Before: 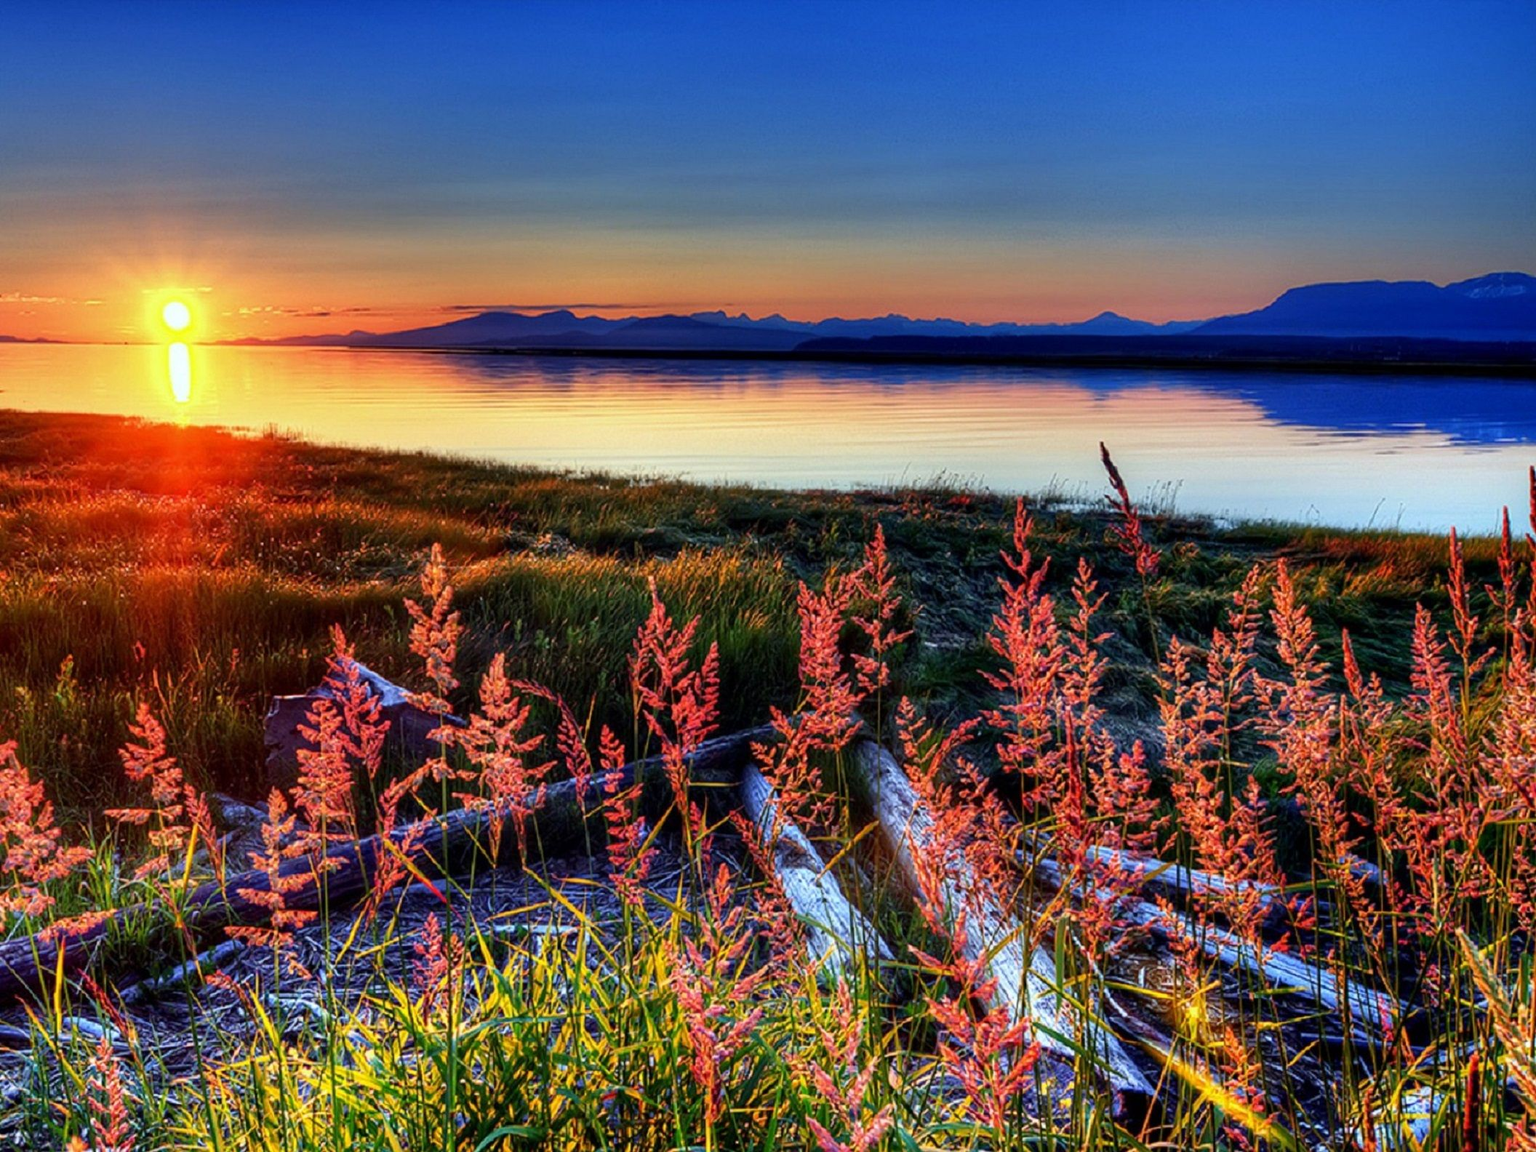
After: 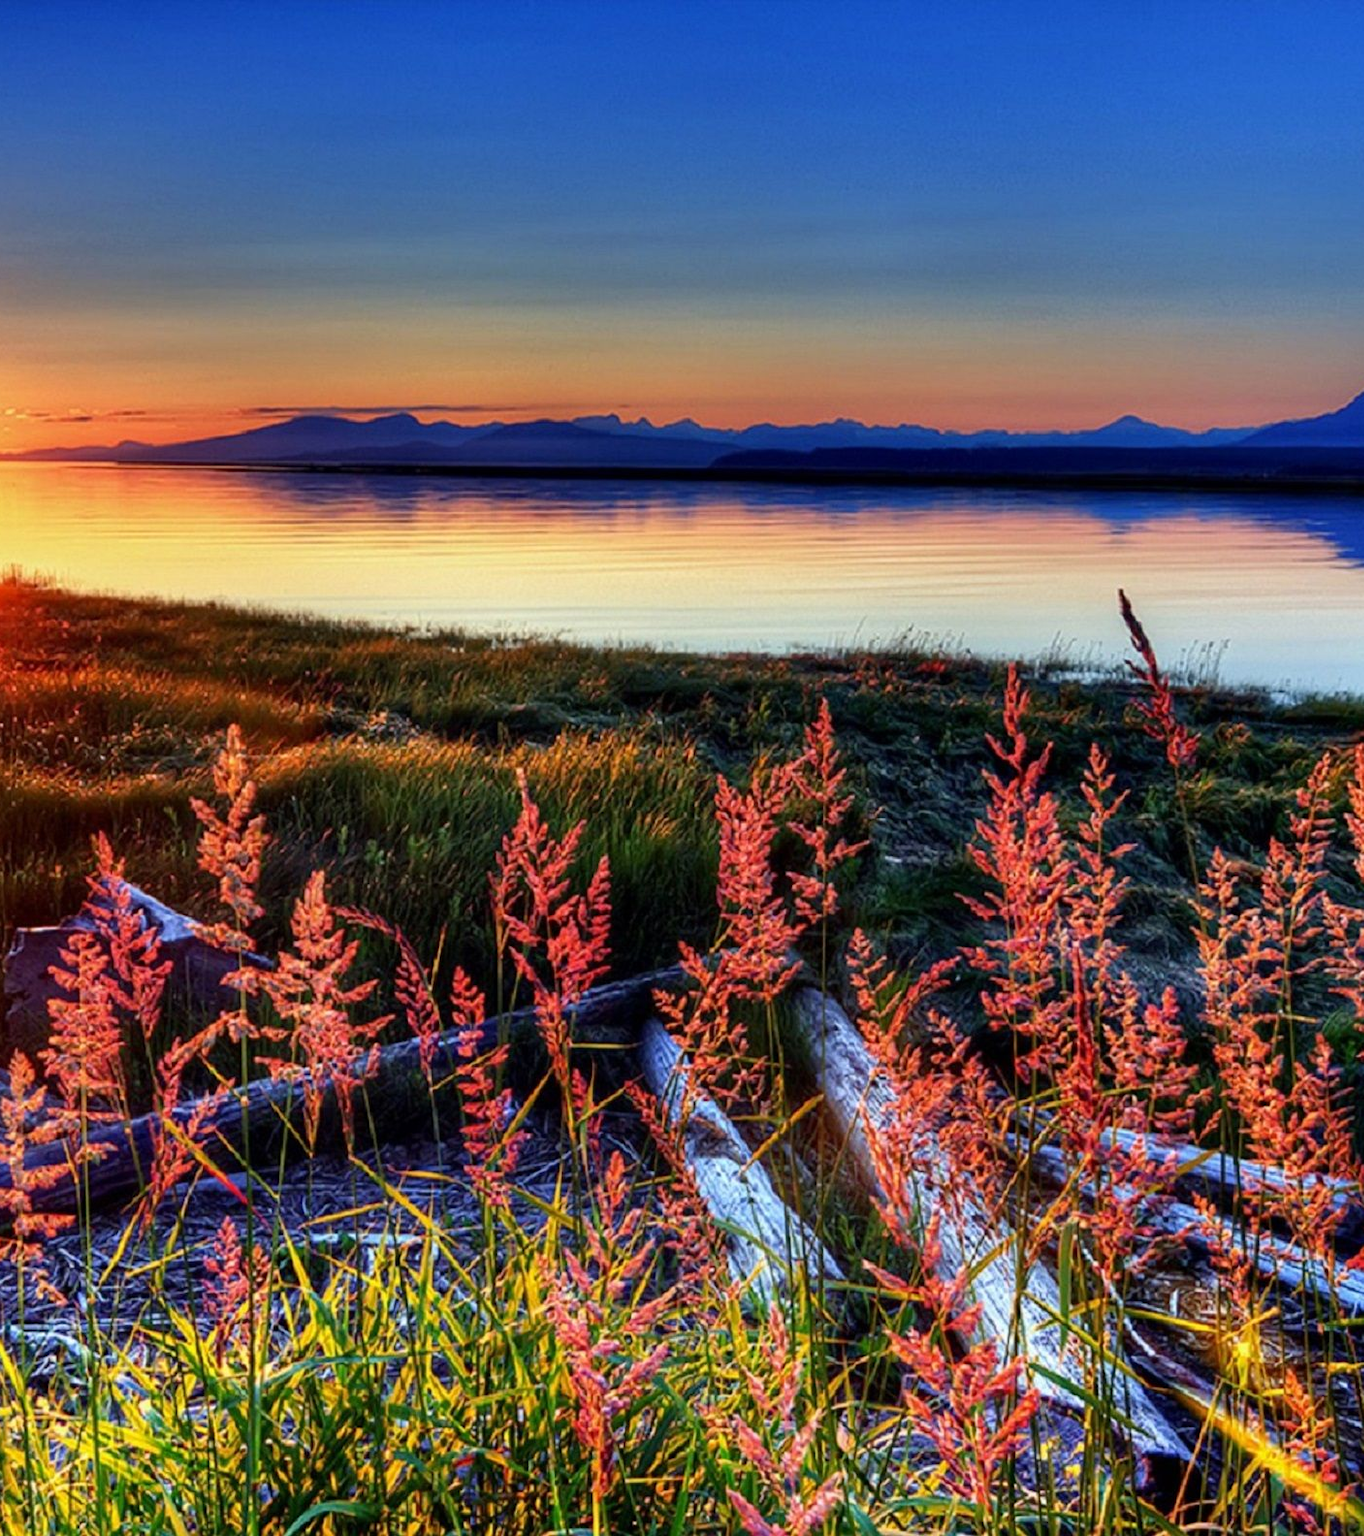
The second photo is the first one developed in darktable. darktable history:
crop: left 17.034%, right 16.323%
